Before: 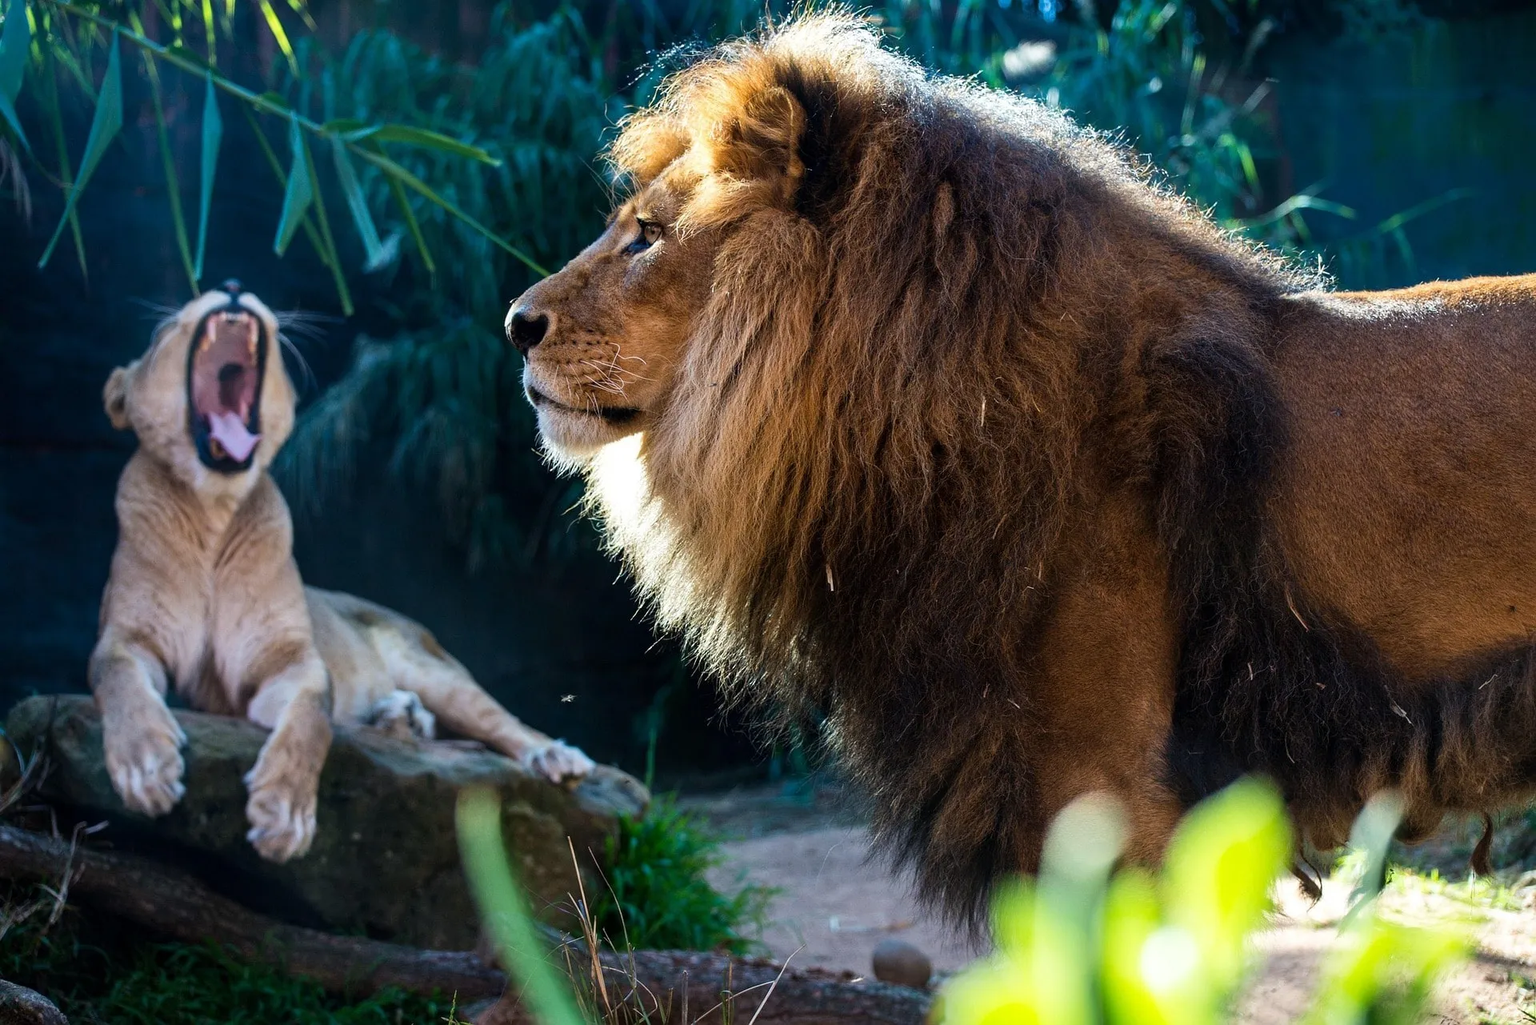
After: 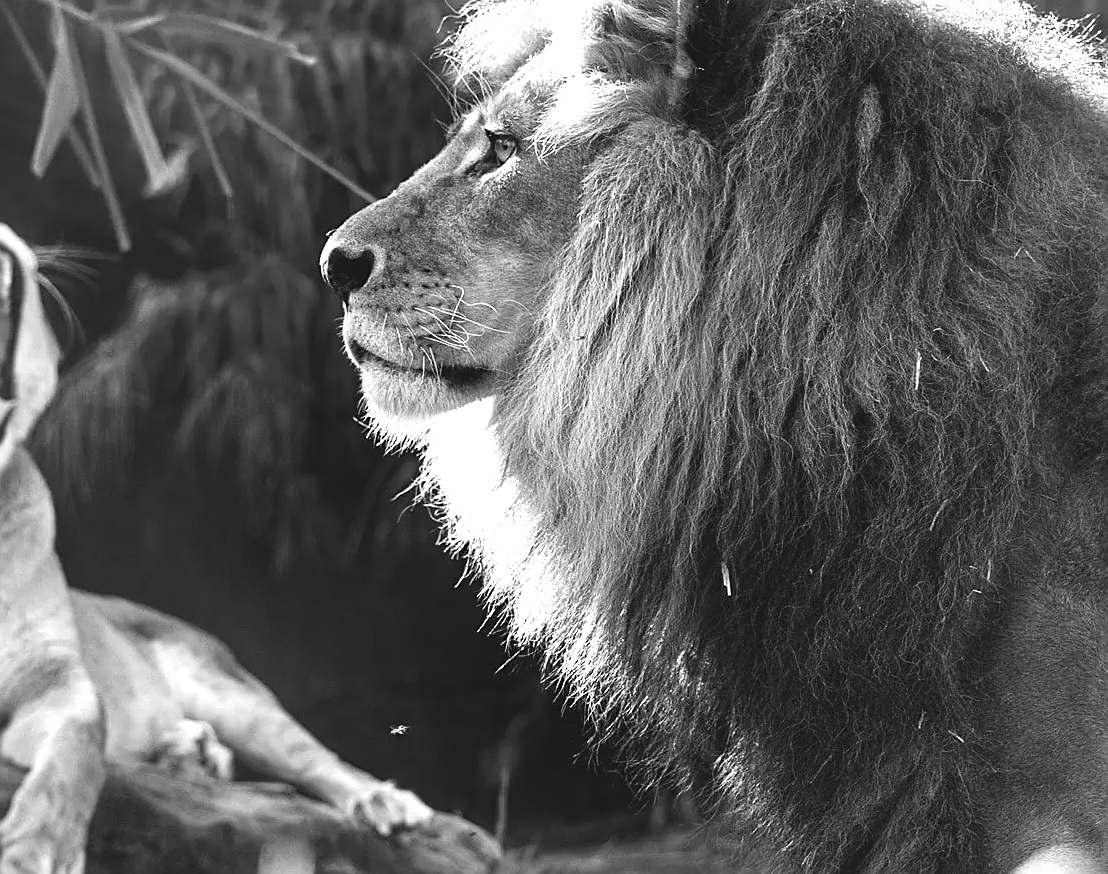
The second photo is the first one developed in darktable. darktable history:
exposure: black level correction -0.005, exposure 1 EV, compensate highlight preservation false
sharpen: on, module defaults
crop: left 16.202%, top 11.208%, right 26.045%, bottom 20.557%
monochrome: a 32, b 64, size 2.3
